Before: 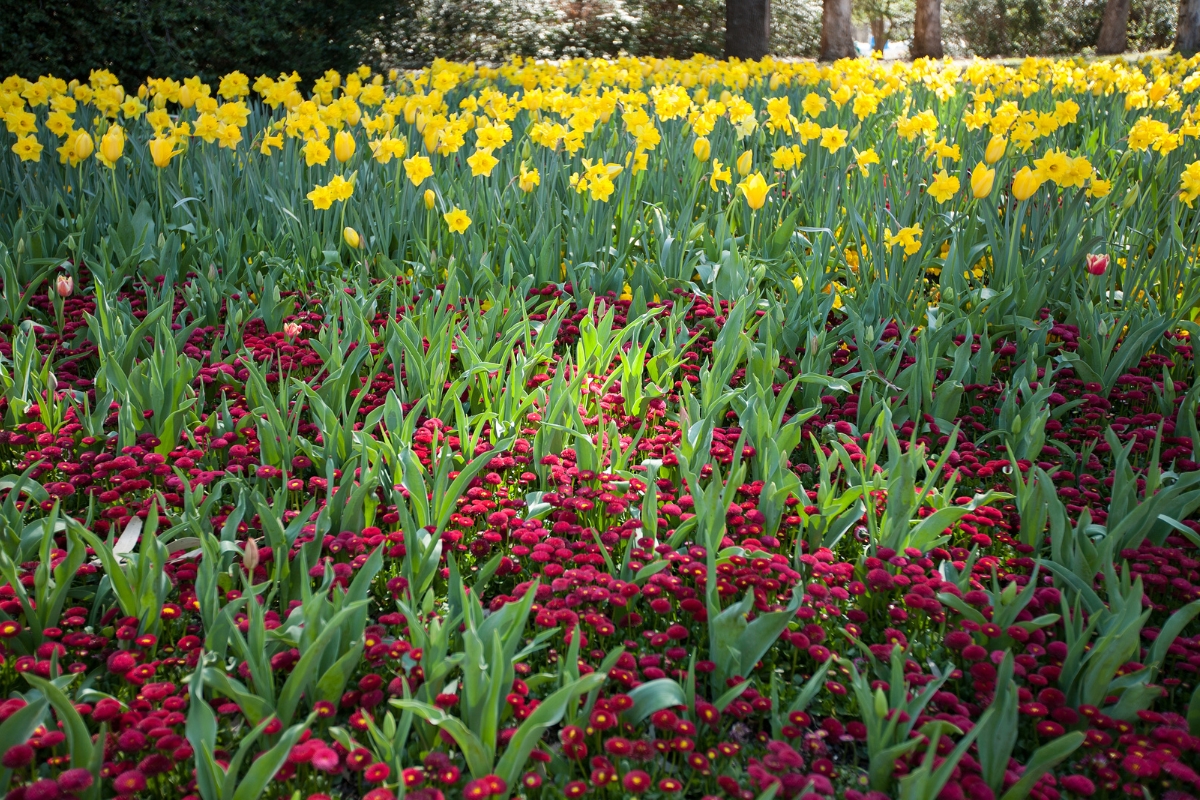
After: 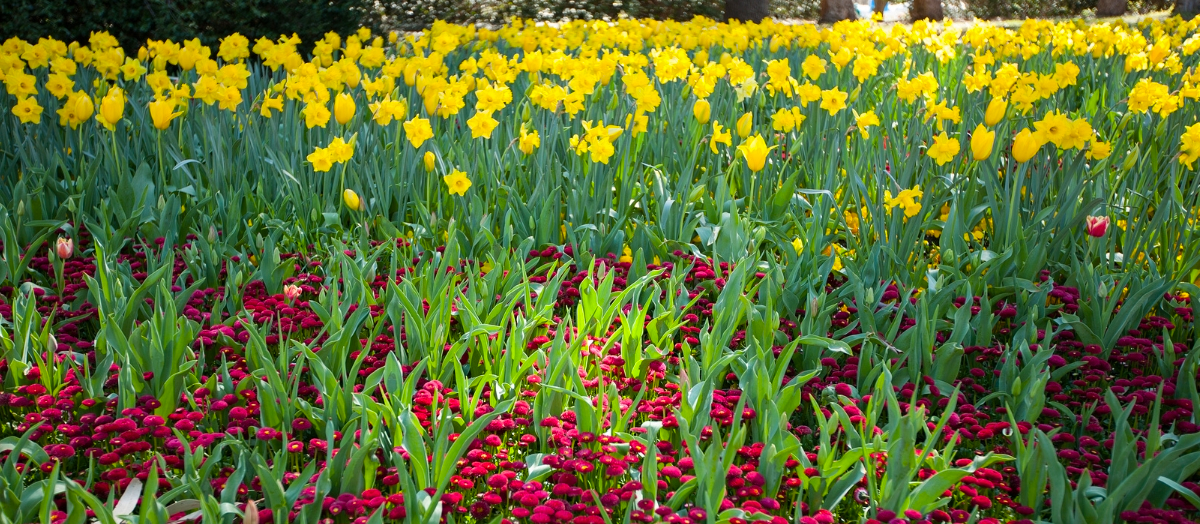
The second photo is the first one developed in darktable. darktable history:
crop and rotate: top 4.79%, bottom 29.632%
color balance rgb: perceptual saturation grading › global saturation 19.506%, global vibrance 14.396%
